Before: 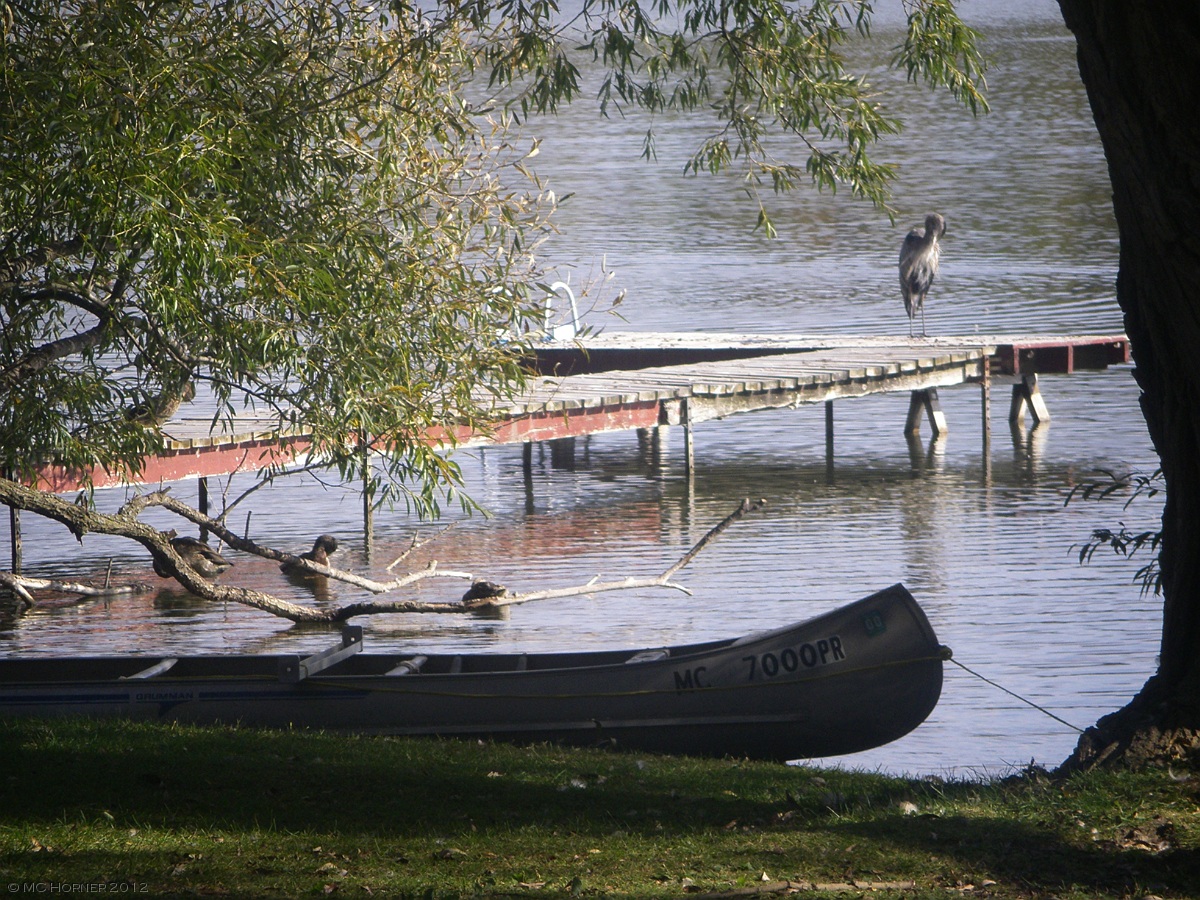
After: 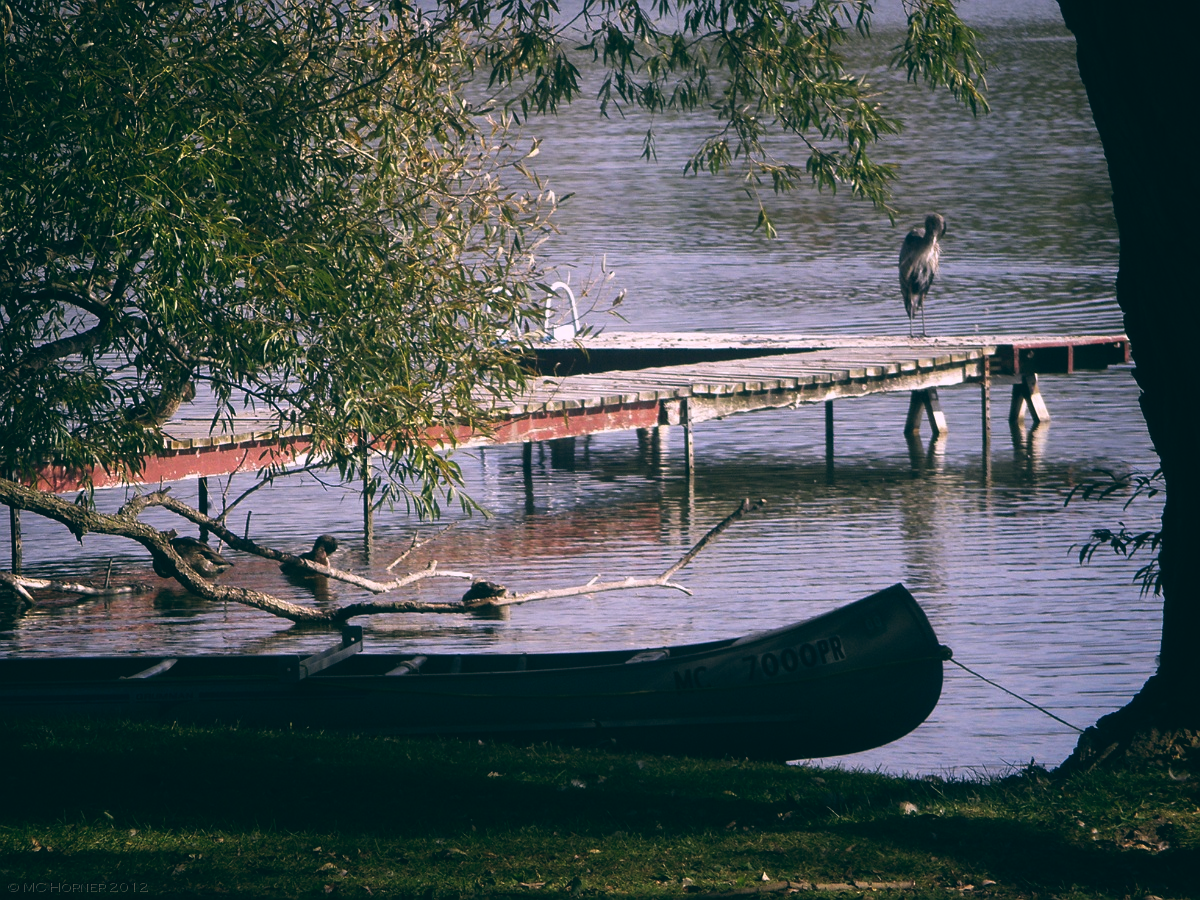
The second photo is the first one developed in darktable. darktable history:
color balance: lift [1.016, 0.983, 1, 1.017], gamma [0.78, 1.018, 1.043, 0.957], gain [0.786, 1.063, 0.937, 1.017], input saturation 118.26%, contrast 13.43%, contrast fulcrum 21.62%, output saturation 82.76%
